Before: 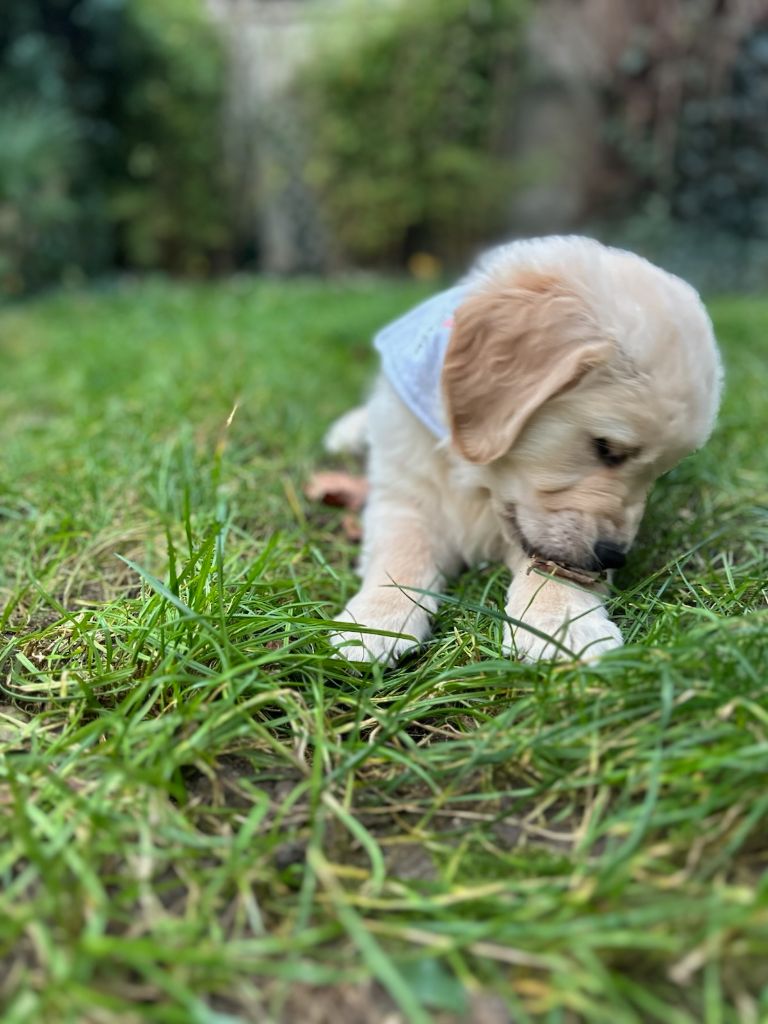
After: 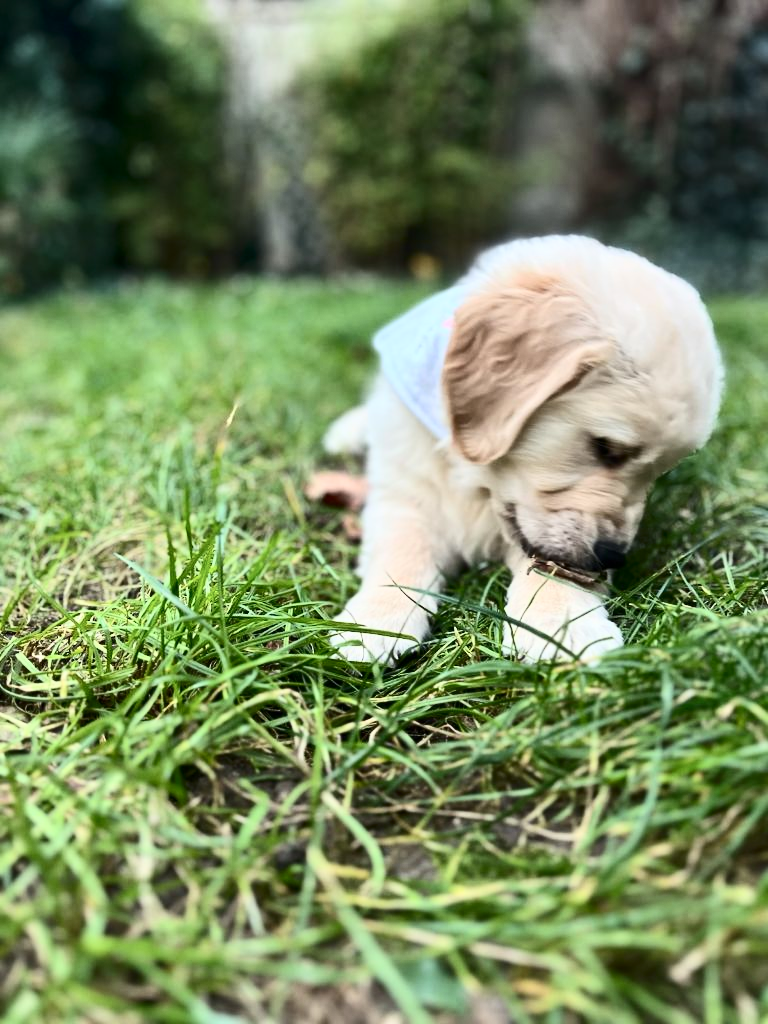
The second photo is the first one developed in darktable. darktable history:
contrast brightness saturation: contrast 0.39, brightness 0.1
